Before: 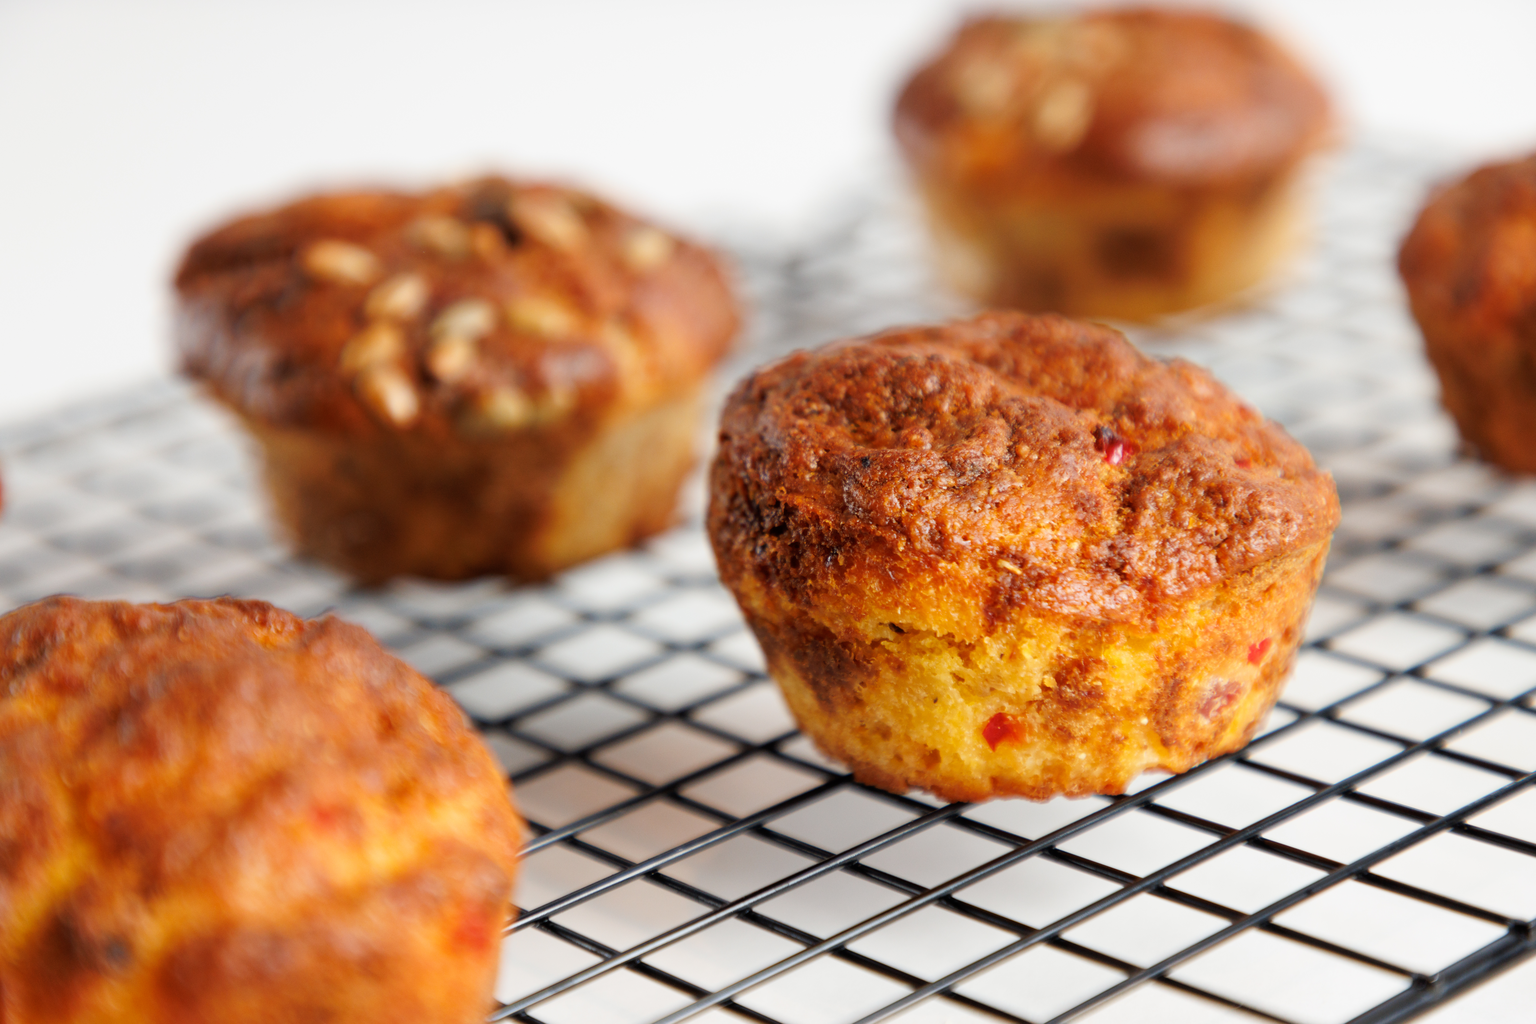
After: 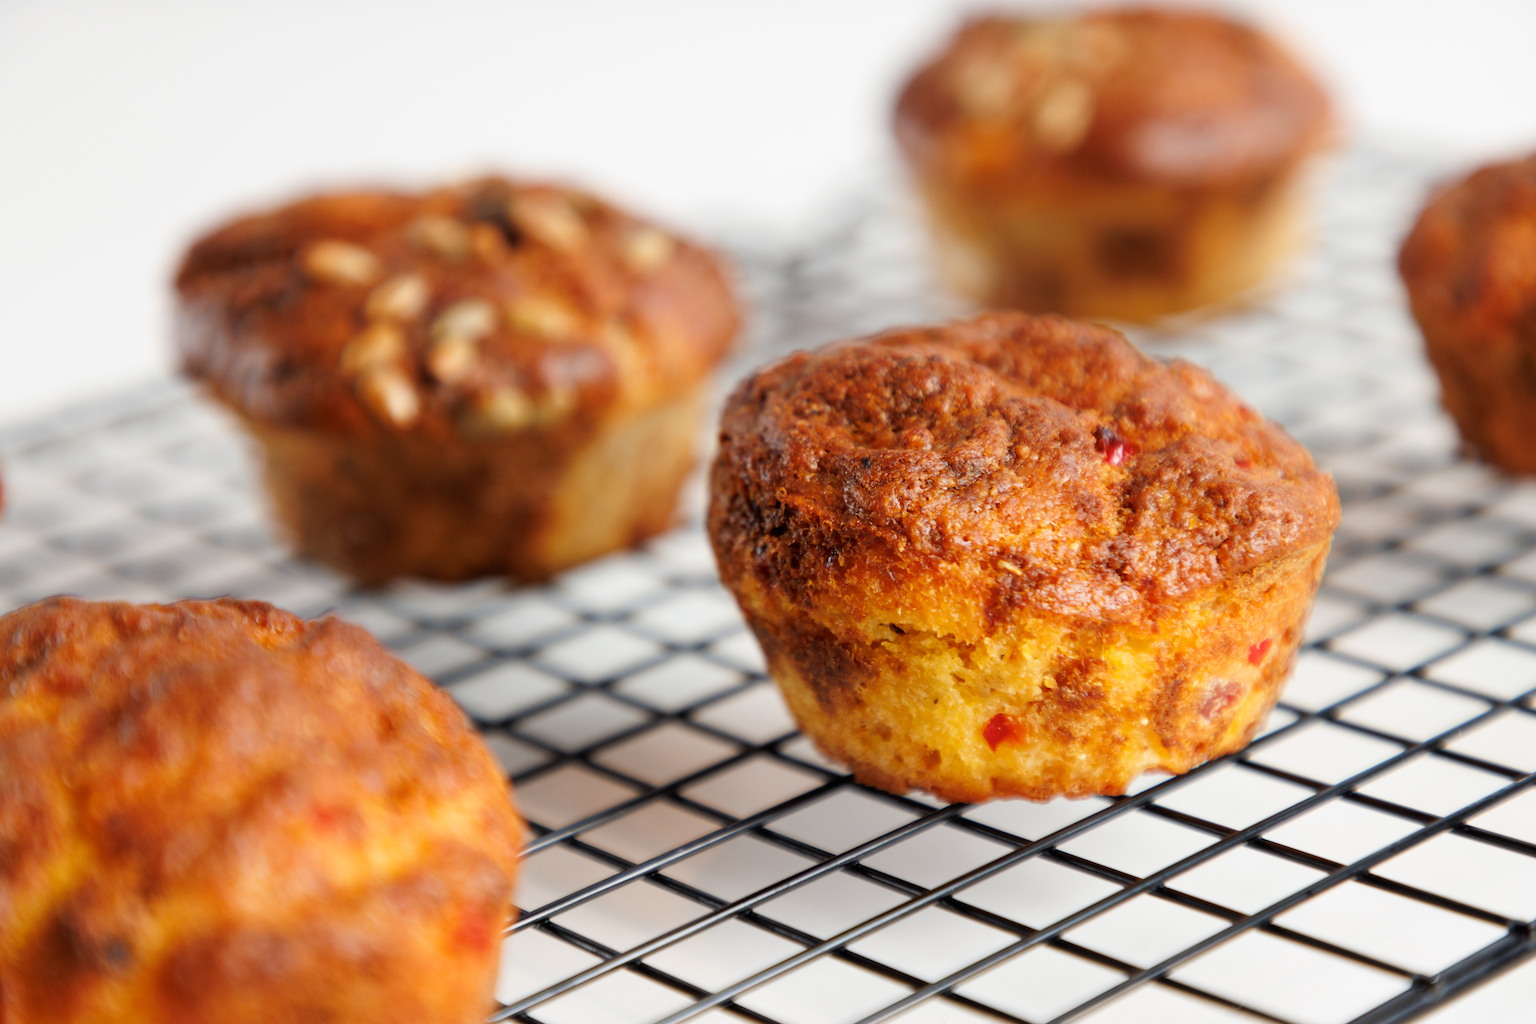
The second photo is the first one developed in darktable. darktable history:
color correction: highlights b* 0.009
